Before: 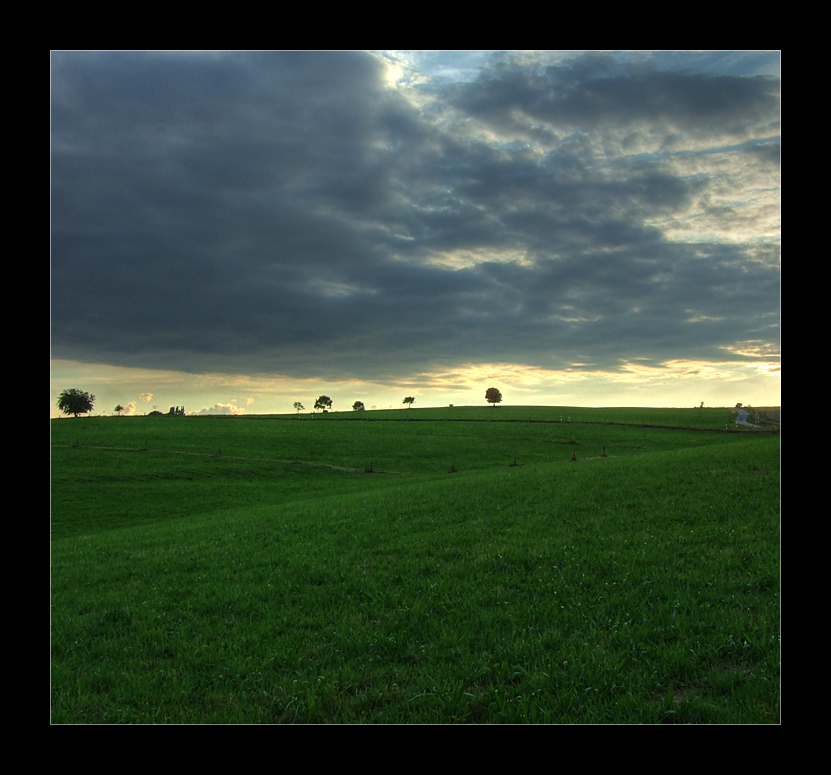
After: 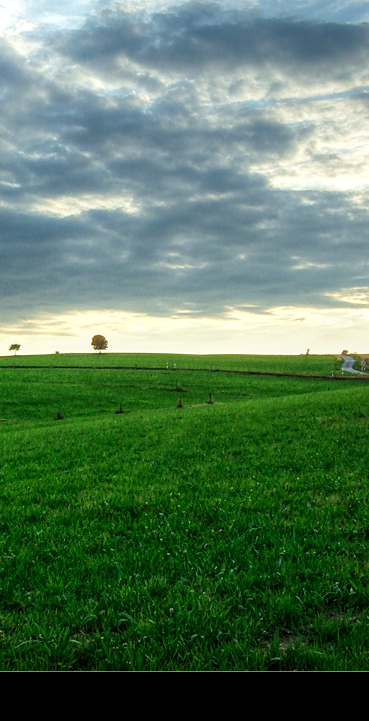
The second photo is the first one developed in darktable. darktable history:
crop: left 47.48%, top 6.887%, right 8.037%
base curve: curves: ch0 [(0, 0) (0.008, 0.007) (0.022, 0.029) (0.048, 0.089) (0.092, 0.197) (0.191, 0.399) (0.275, 0.534) (0.357, 0.65) (0.477, 0.78) (0.542, 0.833) (0.799, 0.973) (1, 1)], preserve colors none
color calibration: illuminant same as pipeline (D50), adaptation XYZ, x 0.347, y 0.358, temperature 5012.72 K
local contrast: highlights 6%, shadows 5%, detail 133%
